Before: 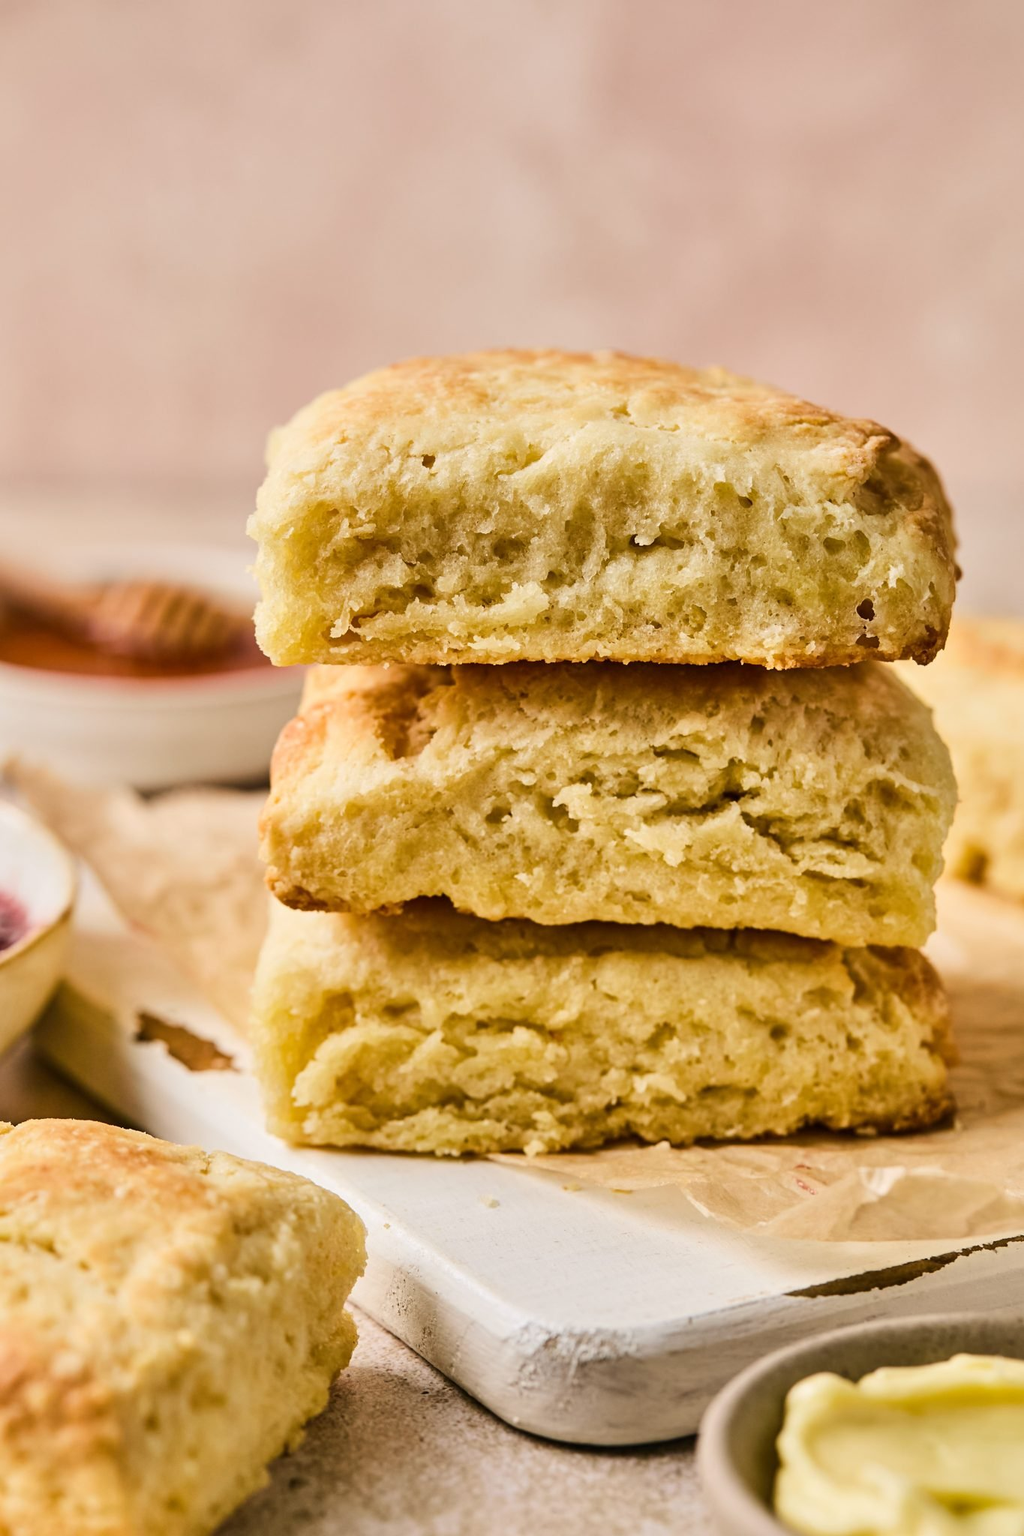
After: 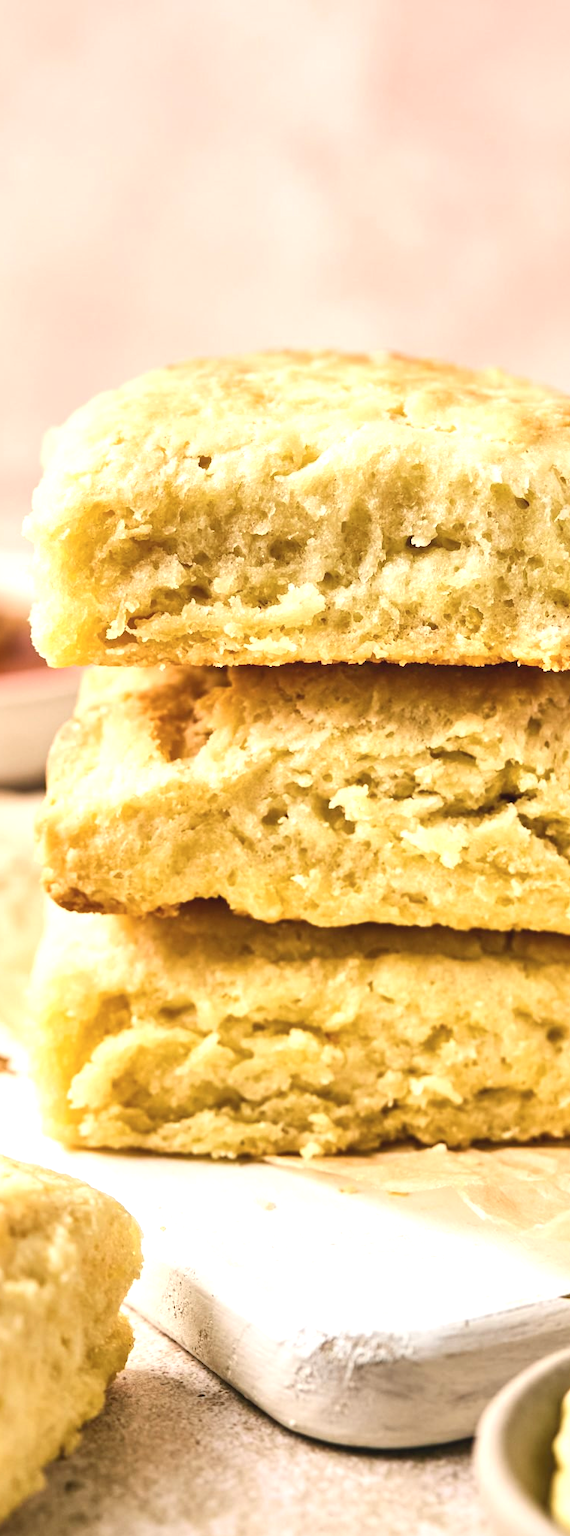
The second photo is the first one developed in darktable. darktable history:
exposure: exposure 0.92 EV, compensate exposure bias true, compensate highlight preservation false
contrast brightness saturation: contrast -0.094, saturation -0.104
crop: left 21.916%, right 21.988%, bottom 0.006%
